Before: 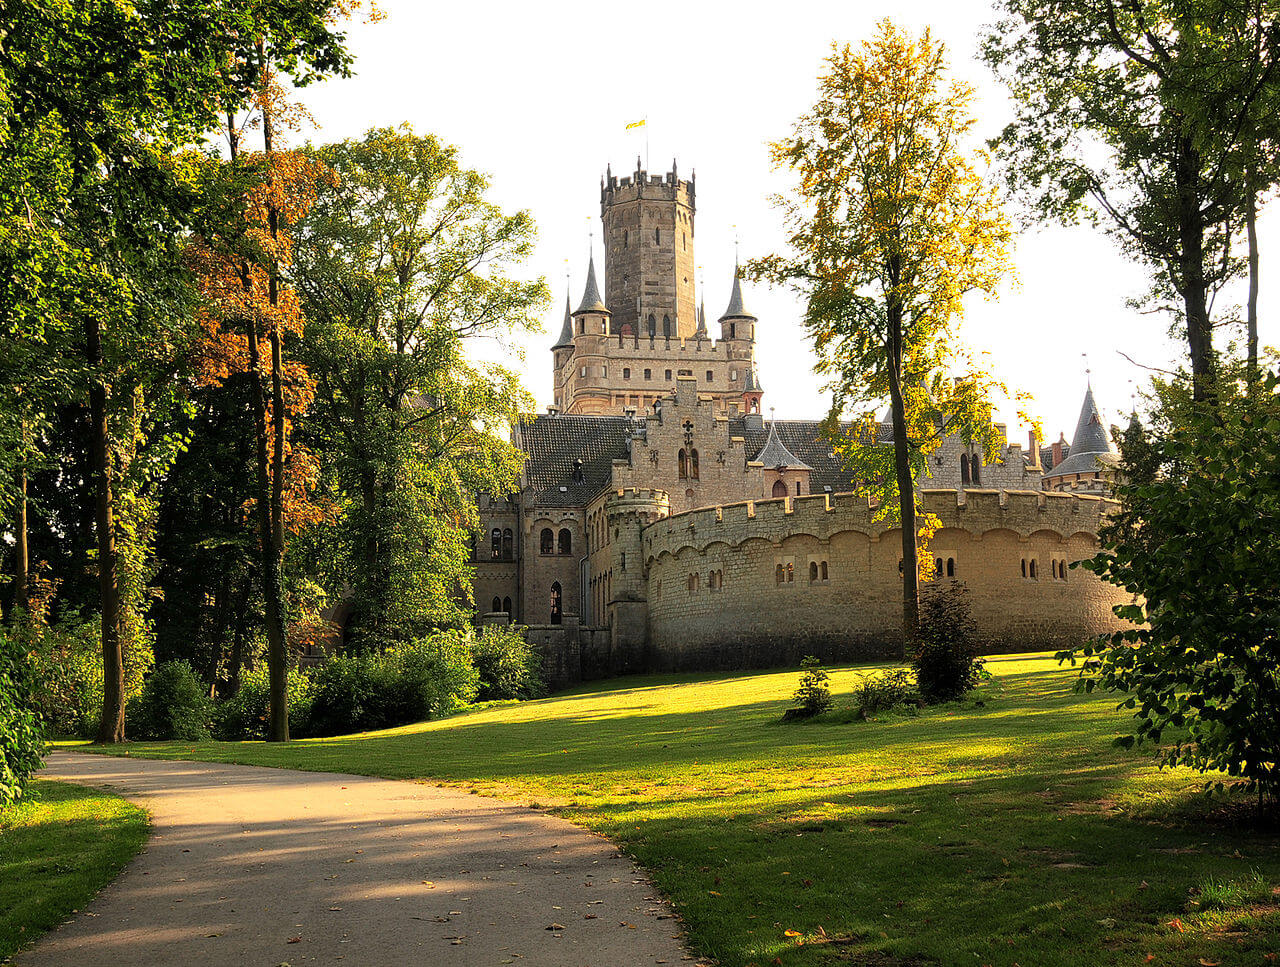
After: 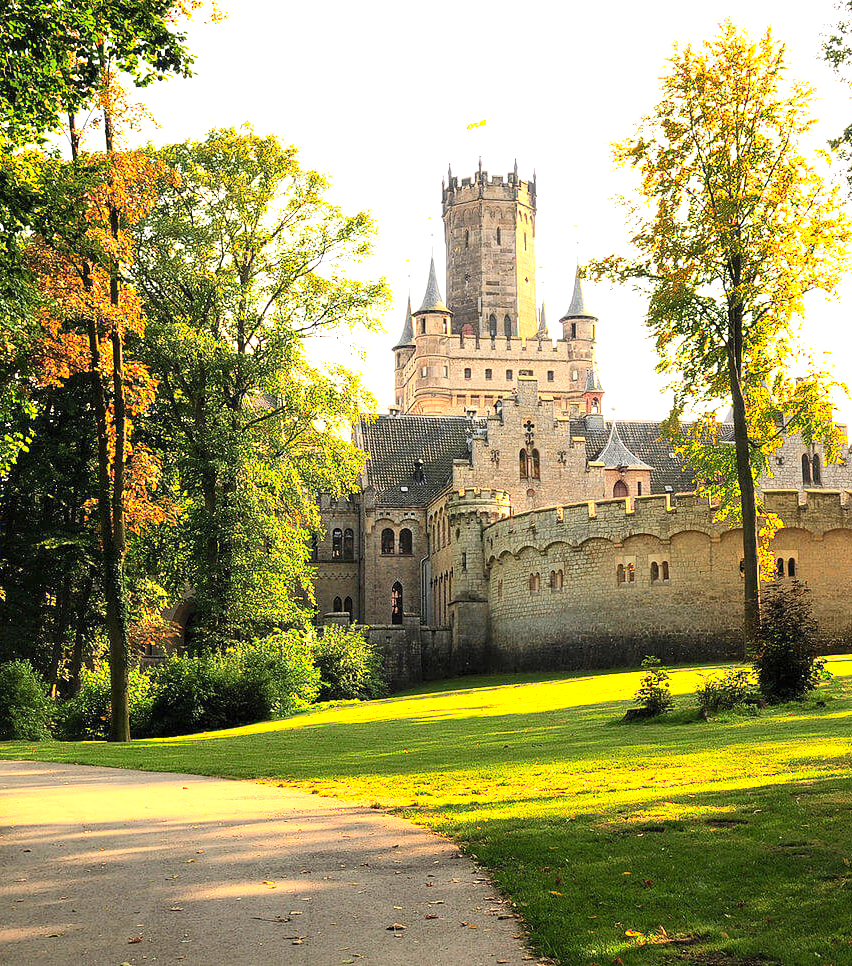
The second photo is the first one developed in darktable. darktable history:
contrast brightness saturation: contrast 0.203, brightness 0.162, saturation 0.226
exposure: exposure 0.6 EV, compensate exposure bias true, compensate highlight preservation false
crop and rotate: left 12.471%, right 20.955%
